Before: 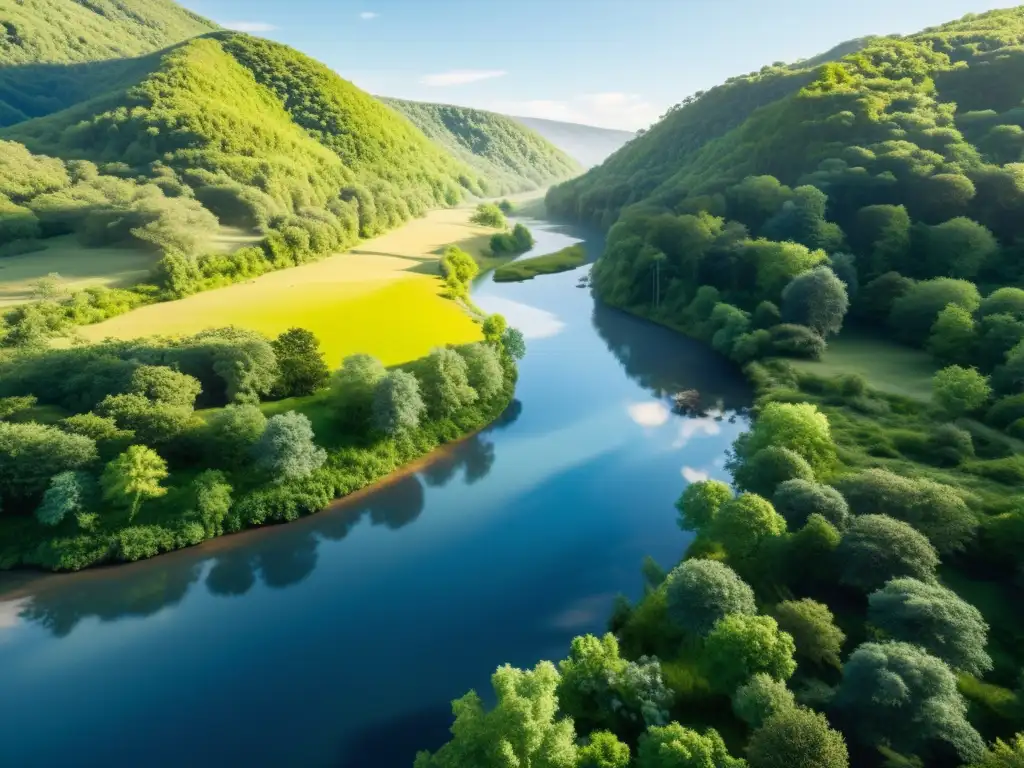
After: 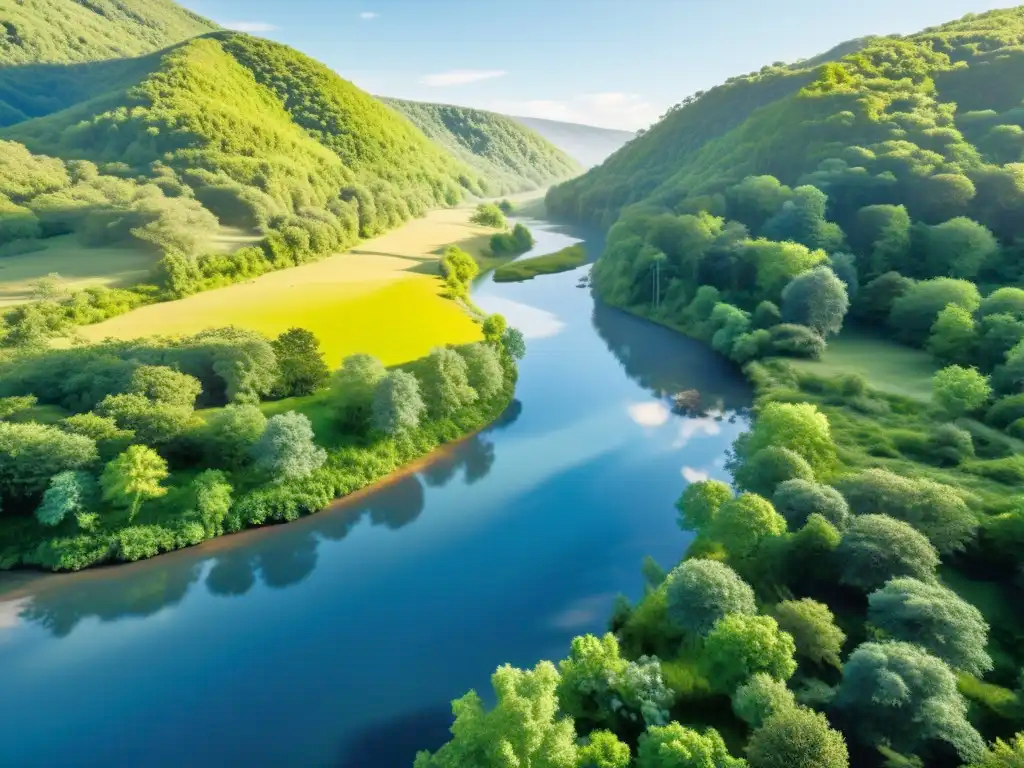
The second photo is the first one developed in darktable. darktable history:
tone equalizer: -7 EV 0.161 EV, -6 EV 0.625 EV, -5 EV 1.16 EV, -4 EV 1.36 EV, -3 EV 1.12 EV, -2 EV 0.6 EV, -1 EV 0.161 EV
